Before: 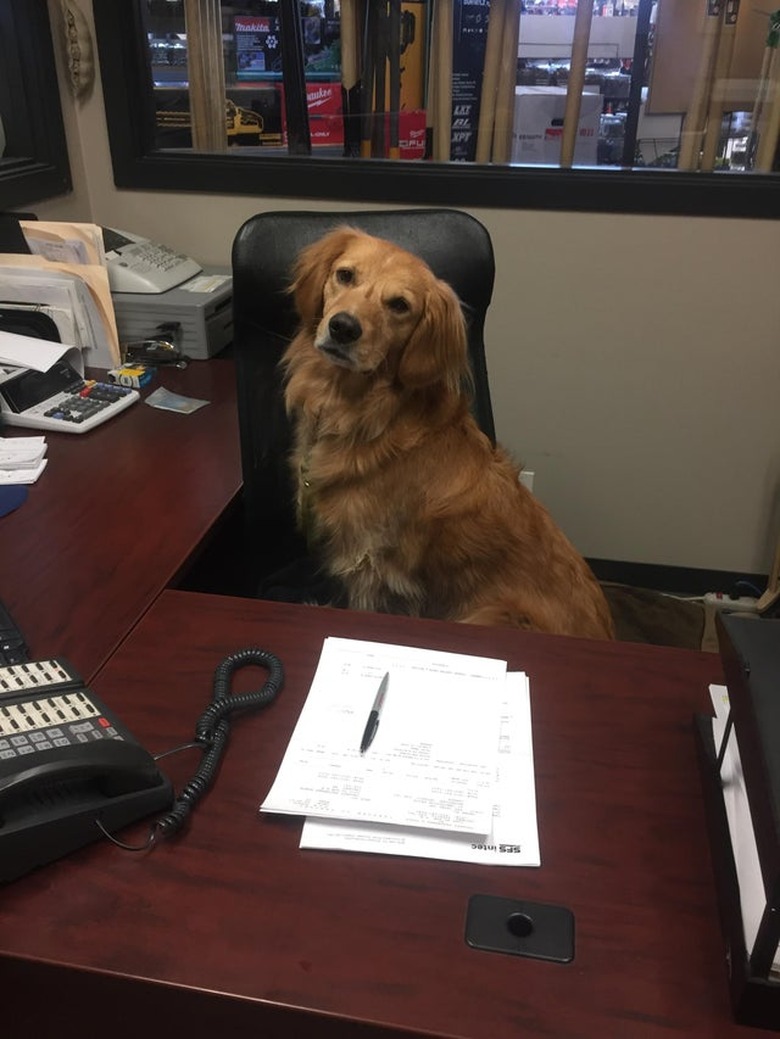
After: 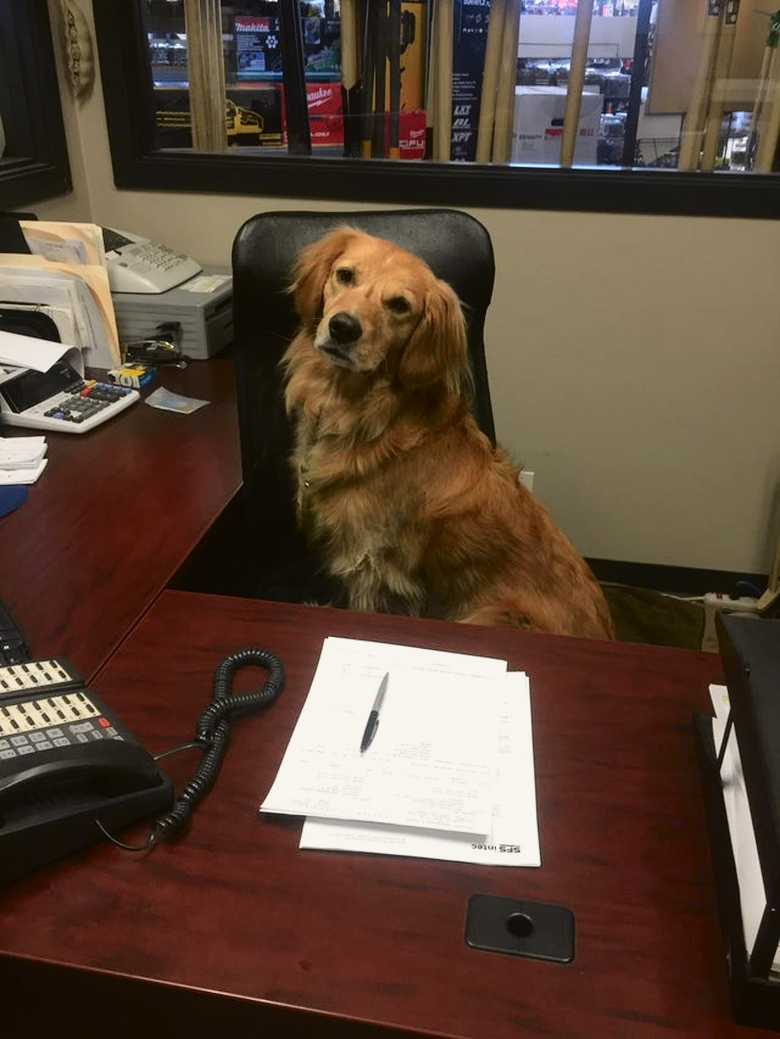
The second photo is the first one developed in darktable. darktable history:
tone curve: curves: ch0 [(0, 0.021) (0.049, 0.044) (0.152, 0.14) (0.328, 0.377) (0.473, 0.543) (0.641, 0.705) (0.85, 0.894) (1, 0.969)]; ch1 [(0, 0) (0.302, 0.331) (0.433, 0.432) (0.472, 0.47) (0.502, 0.503) (0.527, 0.521) (0.564, 0.58) (0.614, 0.626) (0.677, 0.701) (0.859, 0.885) (1, 1)]; ch2 [(0, 0) (0.33, 0.301) (0.447, 0.44) (0.487, 0.496) (0.502, 0.516) (0.535, 0.563) (0.565, 0.593) (0.608, 0.638) (1, 1)], color space Lab, independent channels, preserve colors none
